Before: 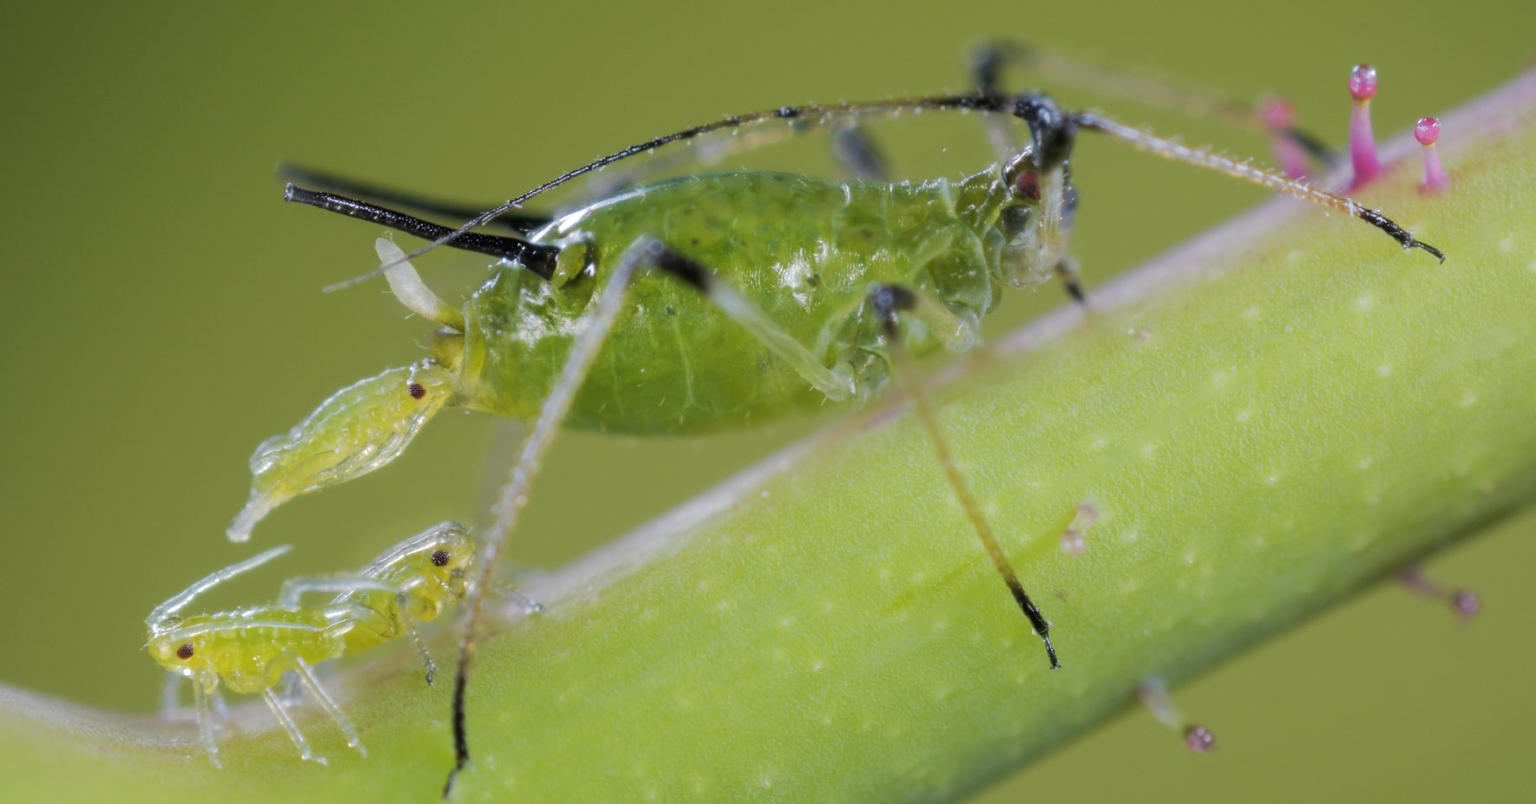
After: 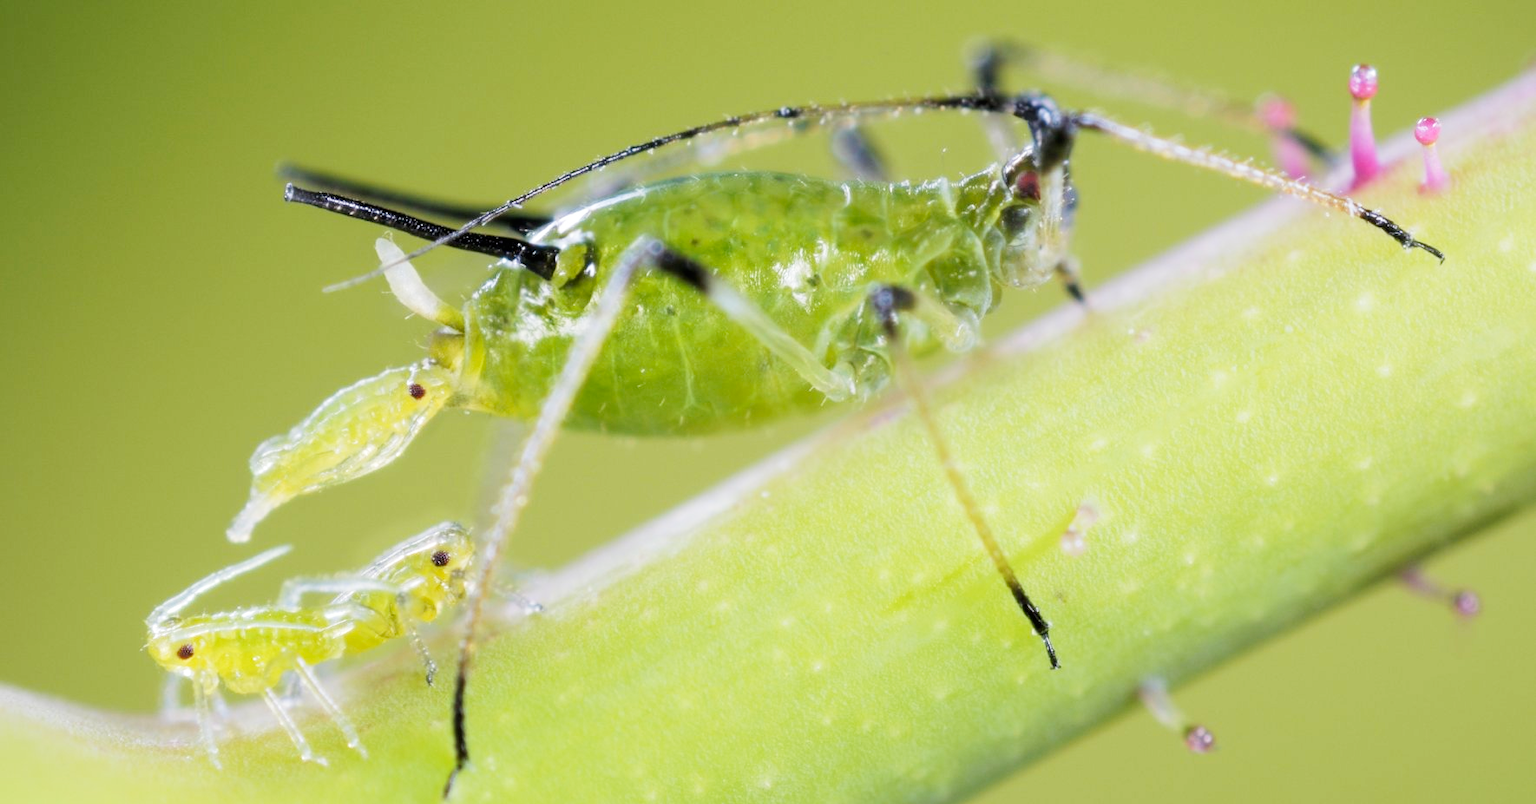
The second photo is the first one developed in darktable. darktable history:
base curve: curves: ch0 [(0, 0) (0.005, 0.002) (0.15, 0.3) (0.4, 0.7) (0.75, 0.95) (1, 1)], preserve colors none
